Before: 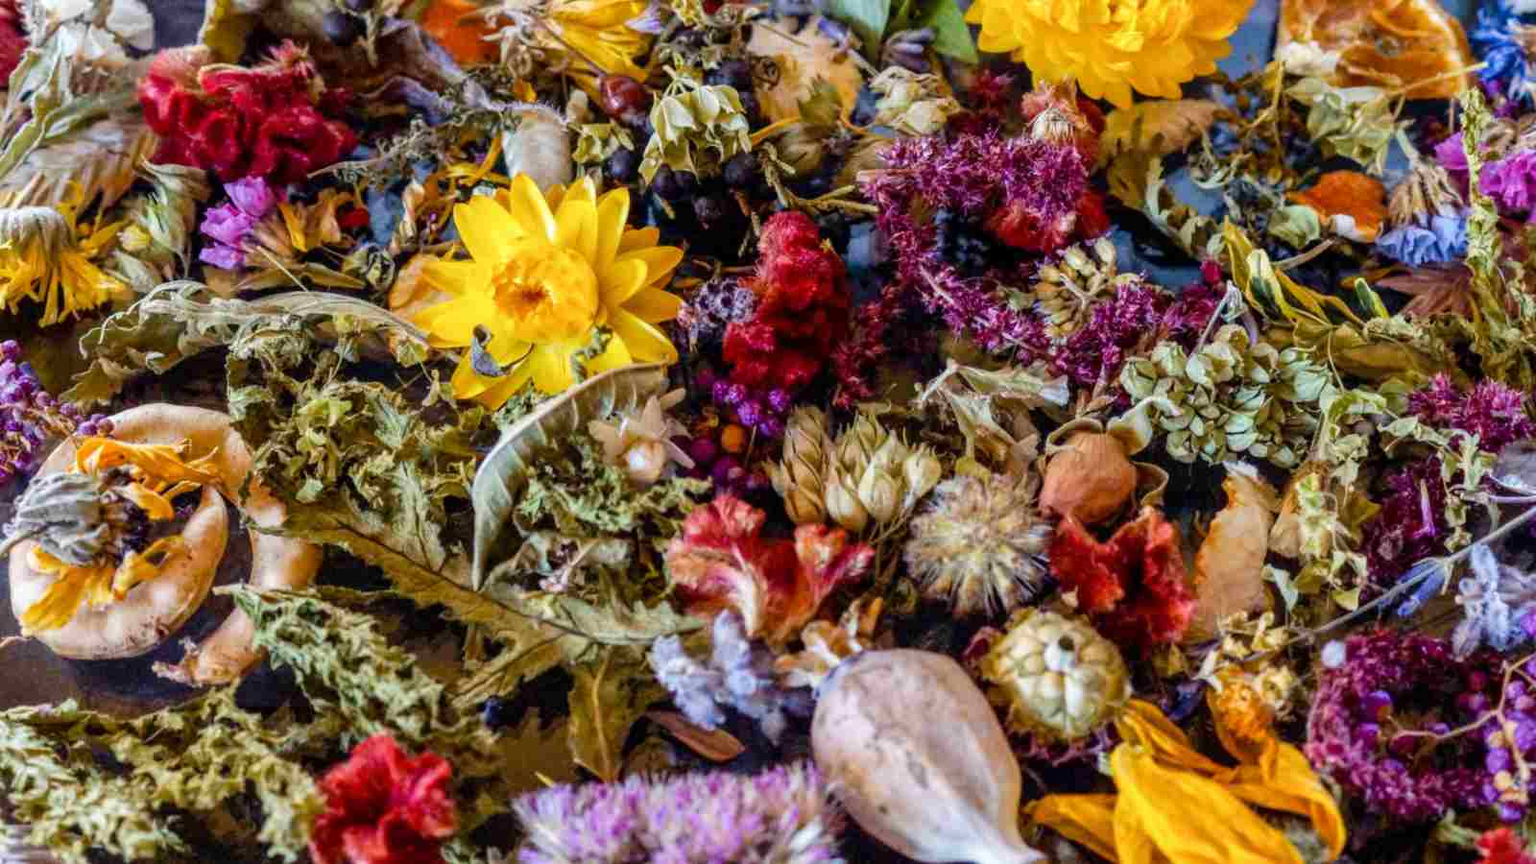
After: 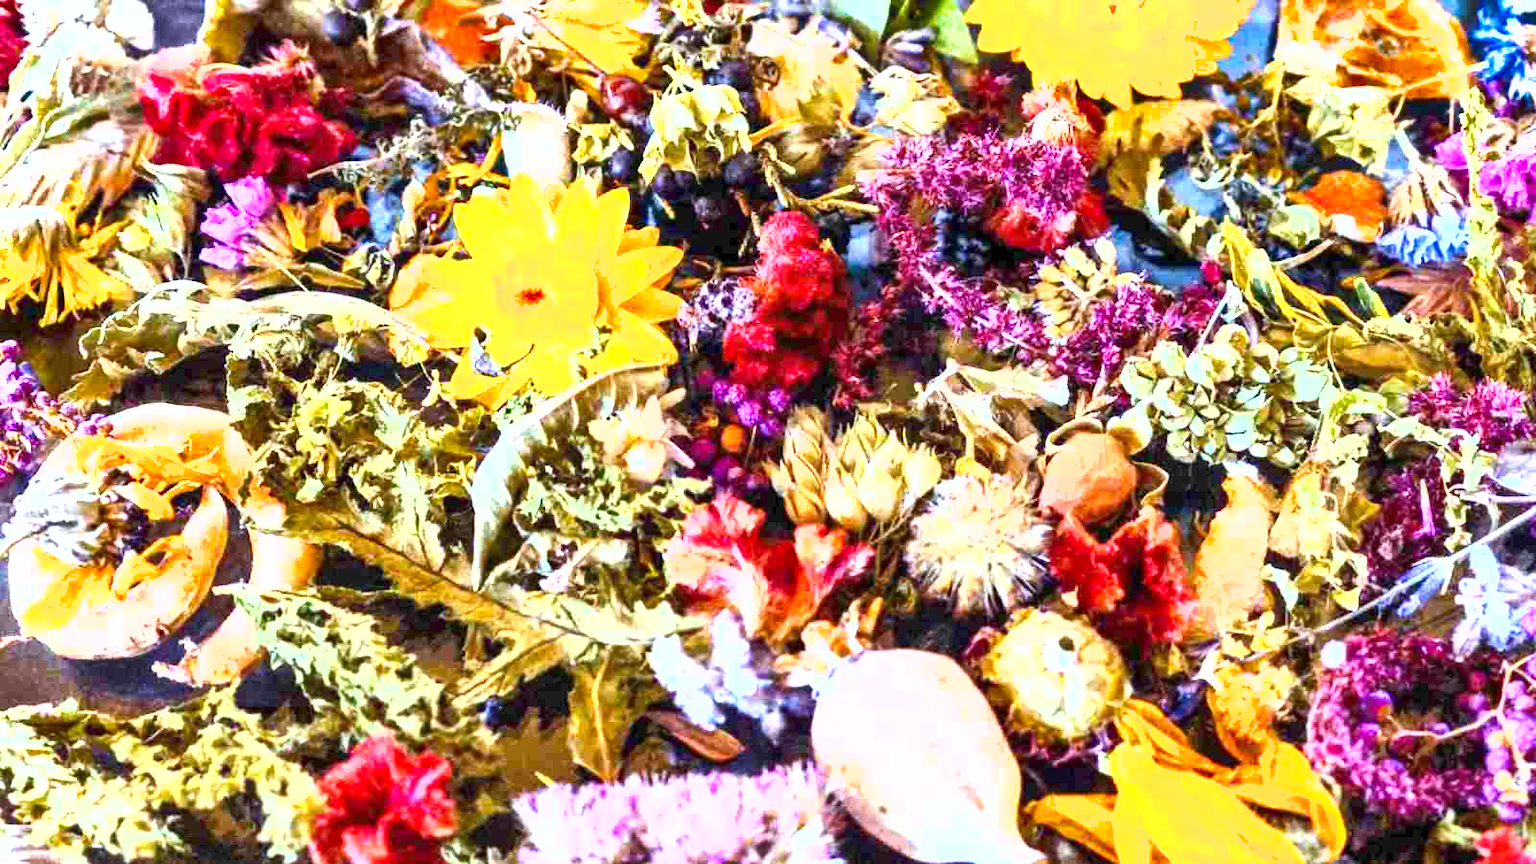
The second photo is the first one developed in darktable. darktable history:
shadows and highlights: low approximation 0.01, soften with gaussian
exposure: black level correction 0, exposure 1.975 EV, compensate exposure bias true, compensate highlight preservation false
white balance: red 0.976, blue 1.04
